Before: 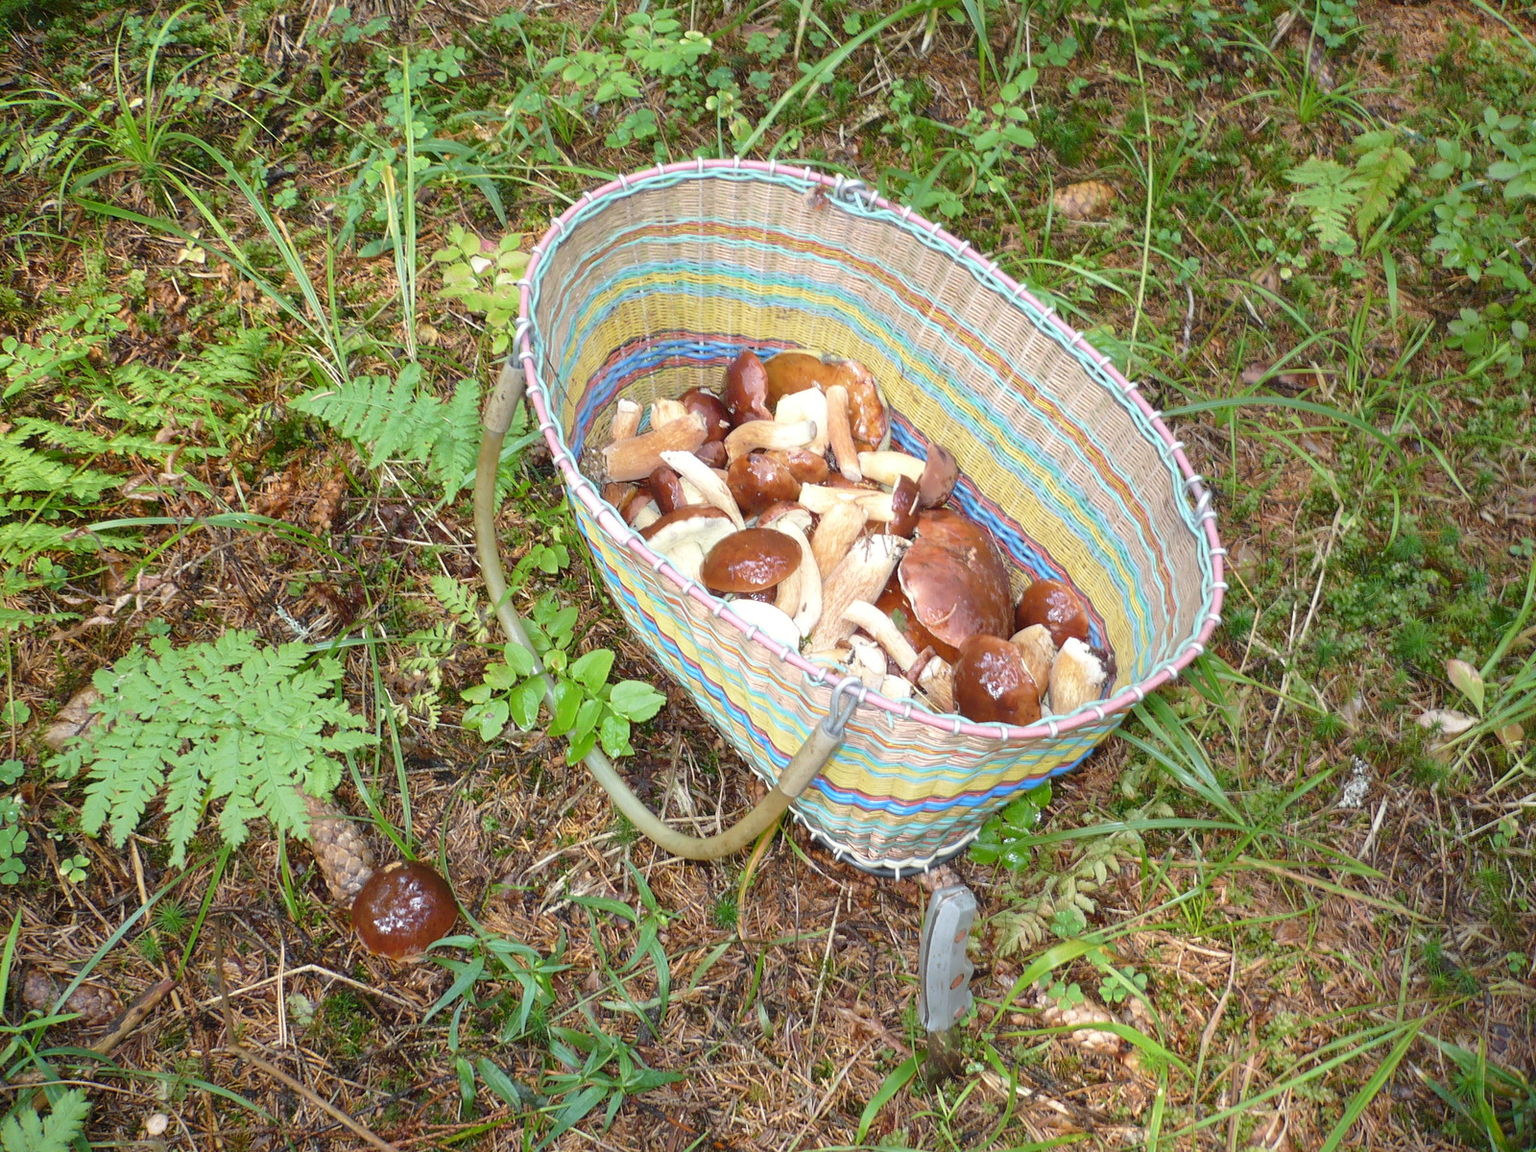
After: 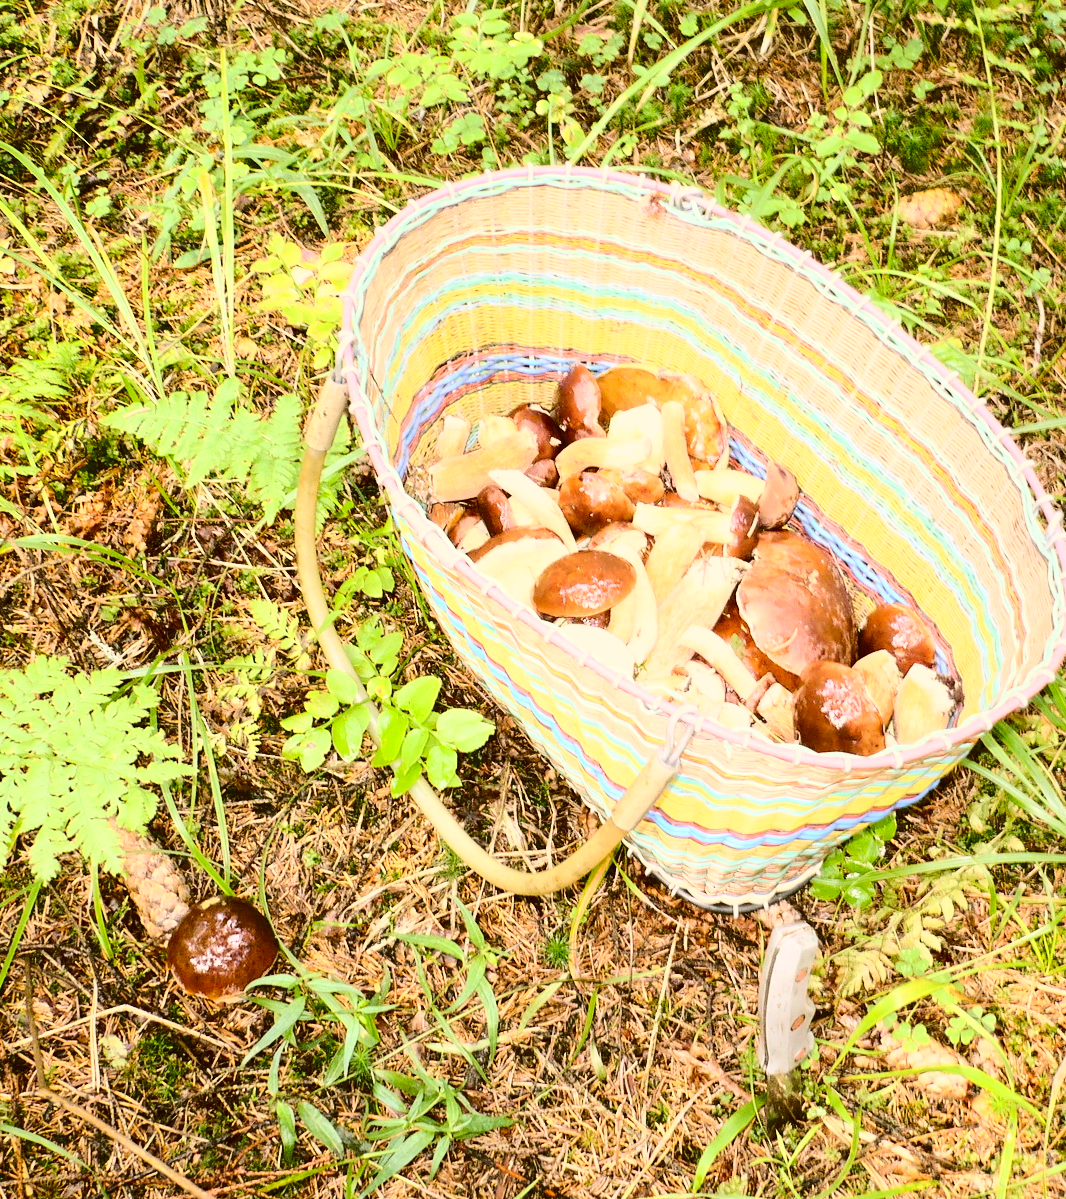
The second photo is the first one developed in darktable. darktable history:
base curve: curves: ch0 [(0, 0) (0.028, 0.03) (0.121, 0.232) (0.46, 0.748) (0.859, 0.968) (1, 1)]
contrast brightness saturation: contrast 0.28
color correction: highlights a* 8.6, highlights b* 15.05, shadows a* -0.401, shadows b* 25.96
crop and rotate: left 12.465%, right 20.882%
